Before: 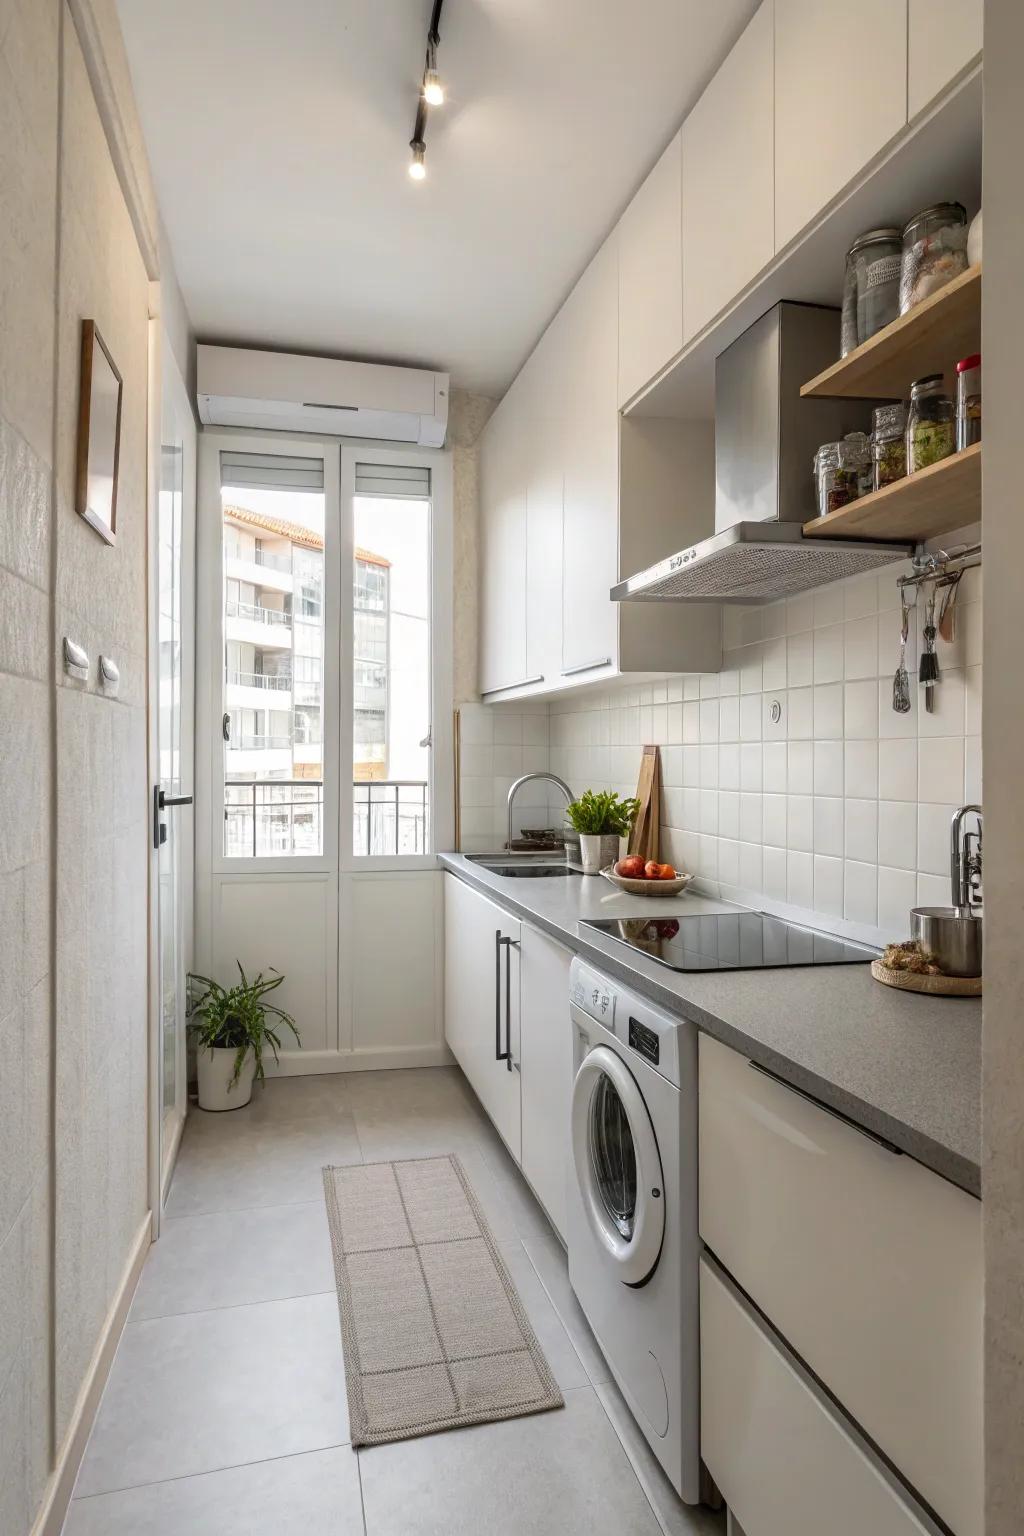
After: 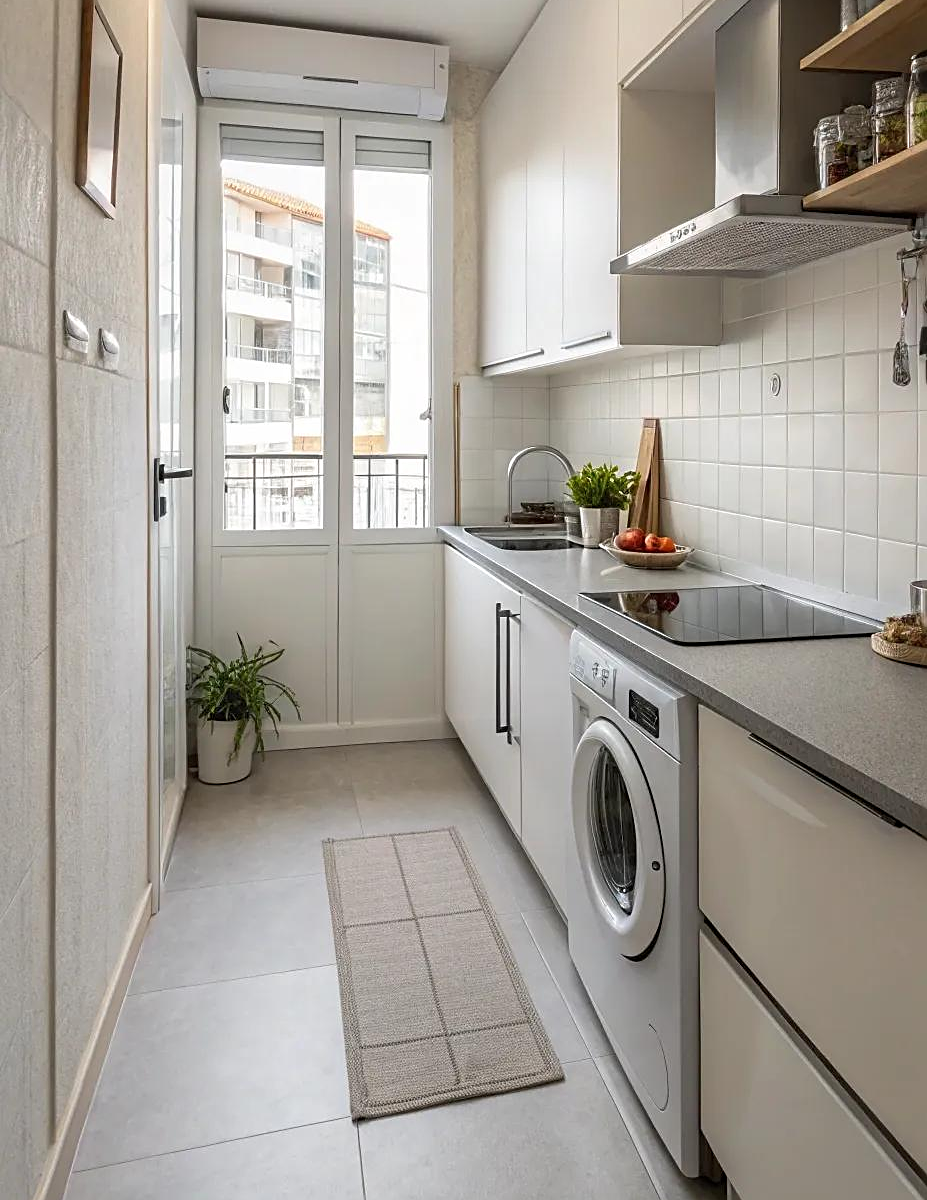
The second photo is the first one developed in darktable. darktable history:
sharpen: on, module defaults
crop: top 21.317%, right 9.321%, bottom 0.273%
